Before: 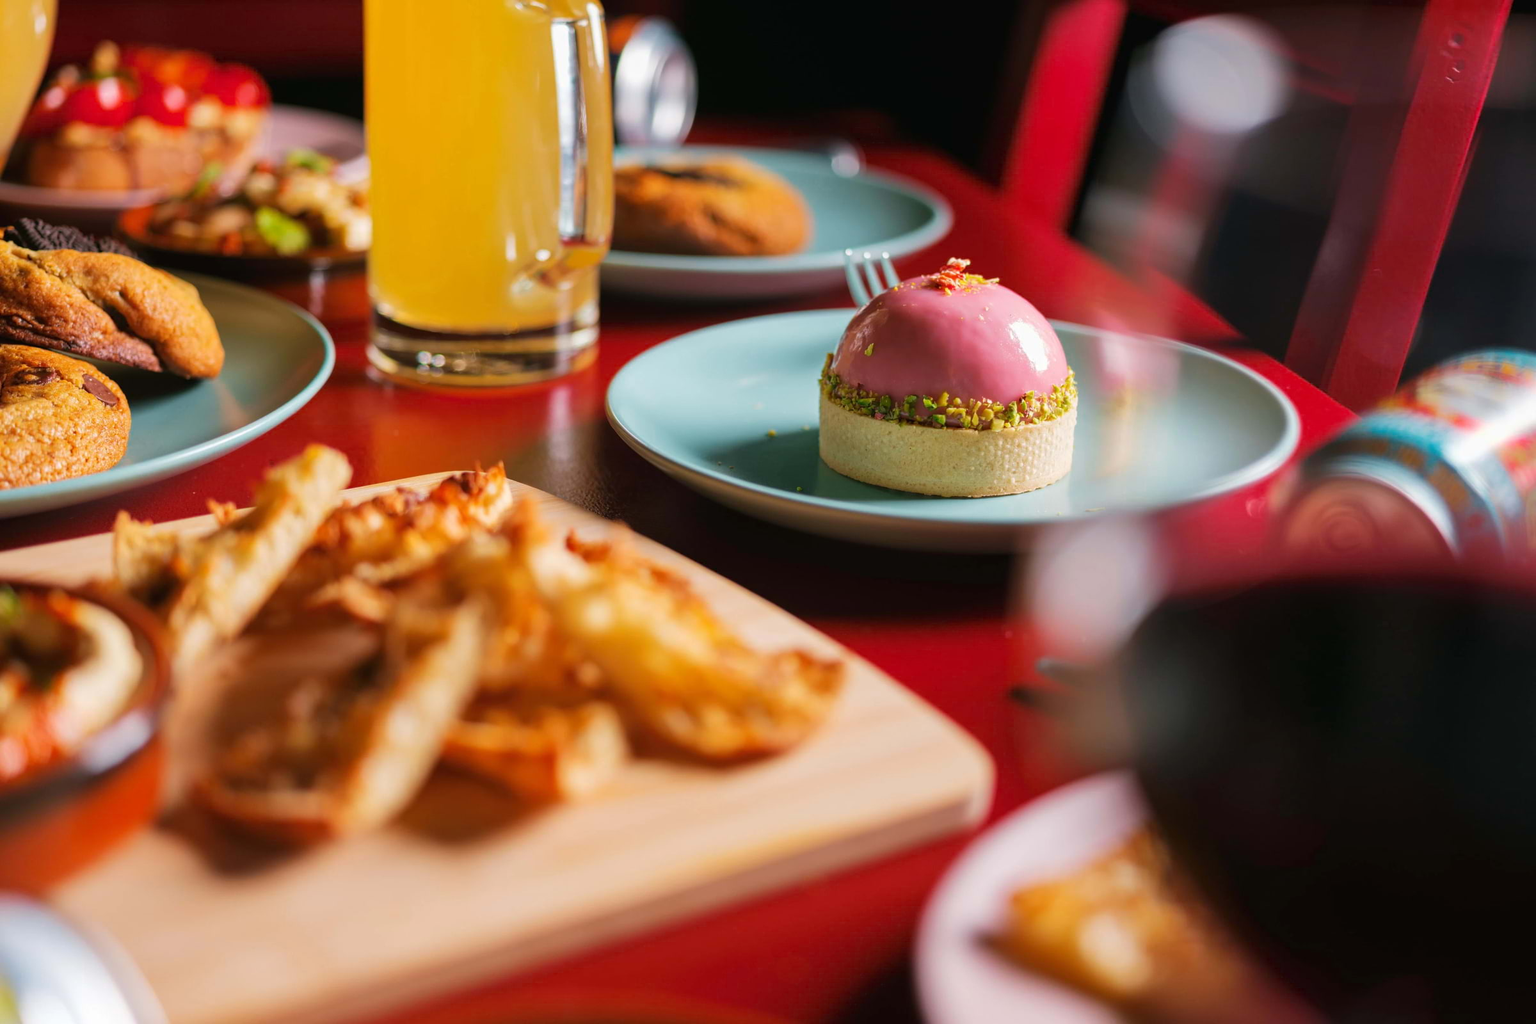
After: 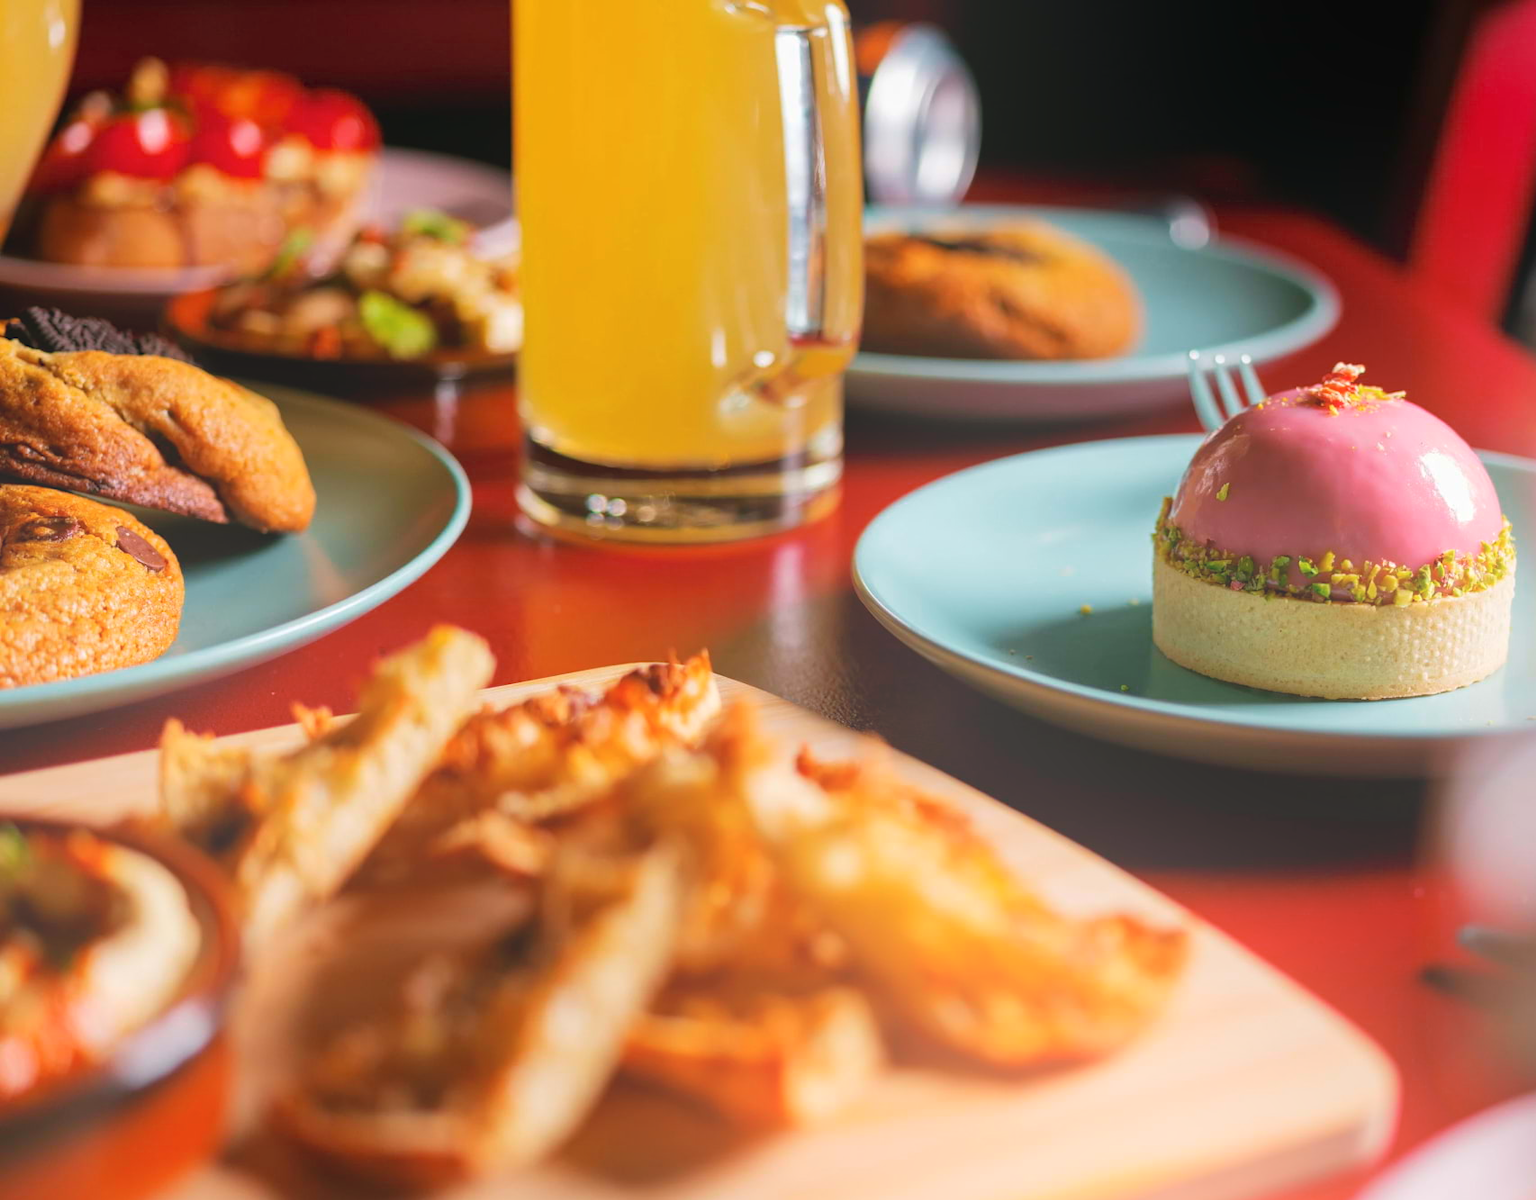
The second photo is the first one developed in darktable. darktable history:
exposure: compensate highlight preservation false
crop: right 28.885%, bottom 16.626%
bloom: size 40%
